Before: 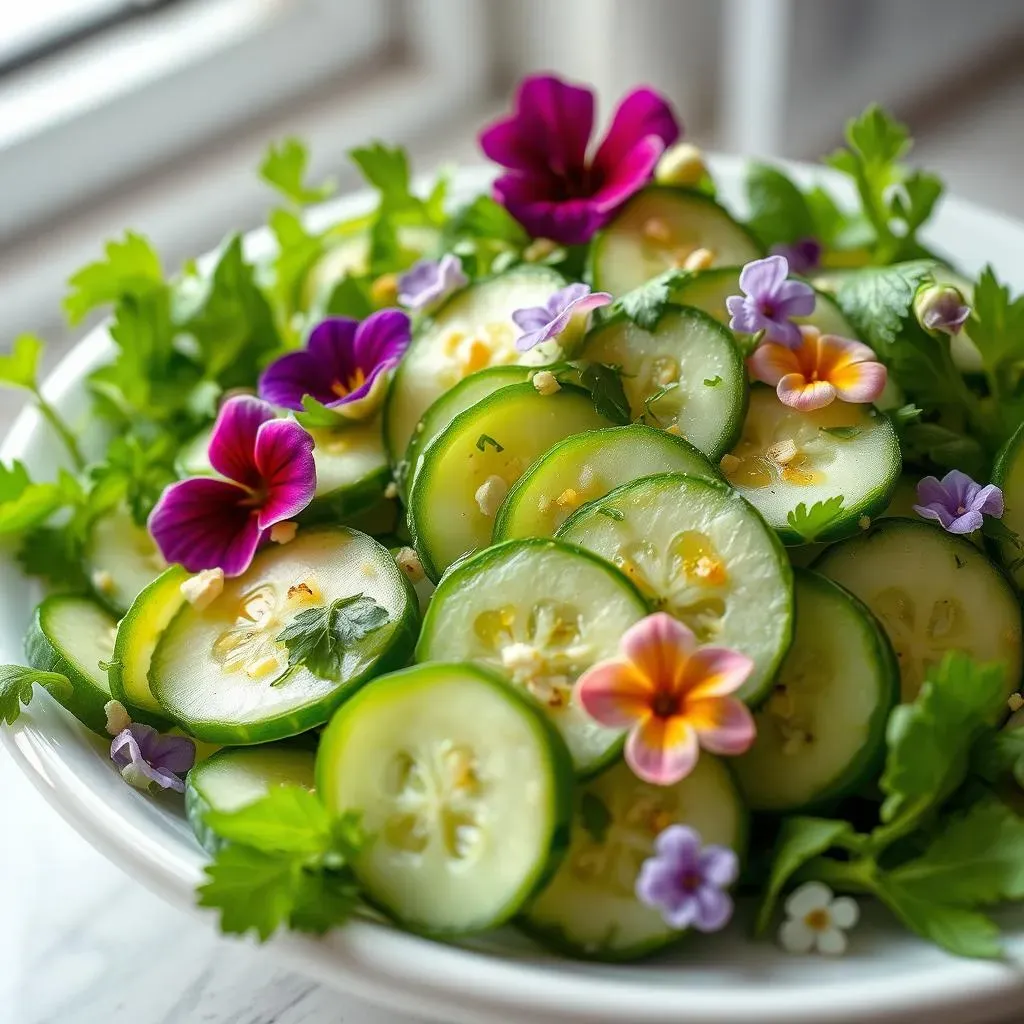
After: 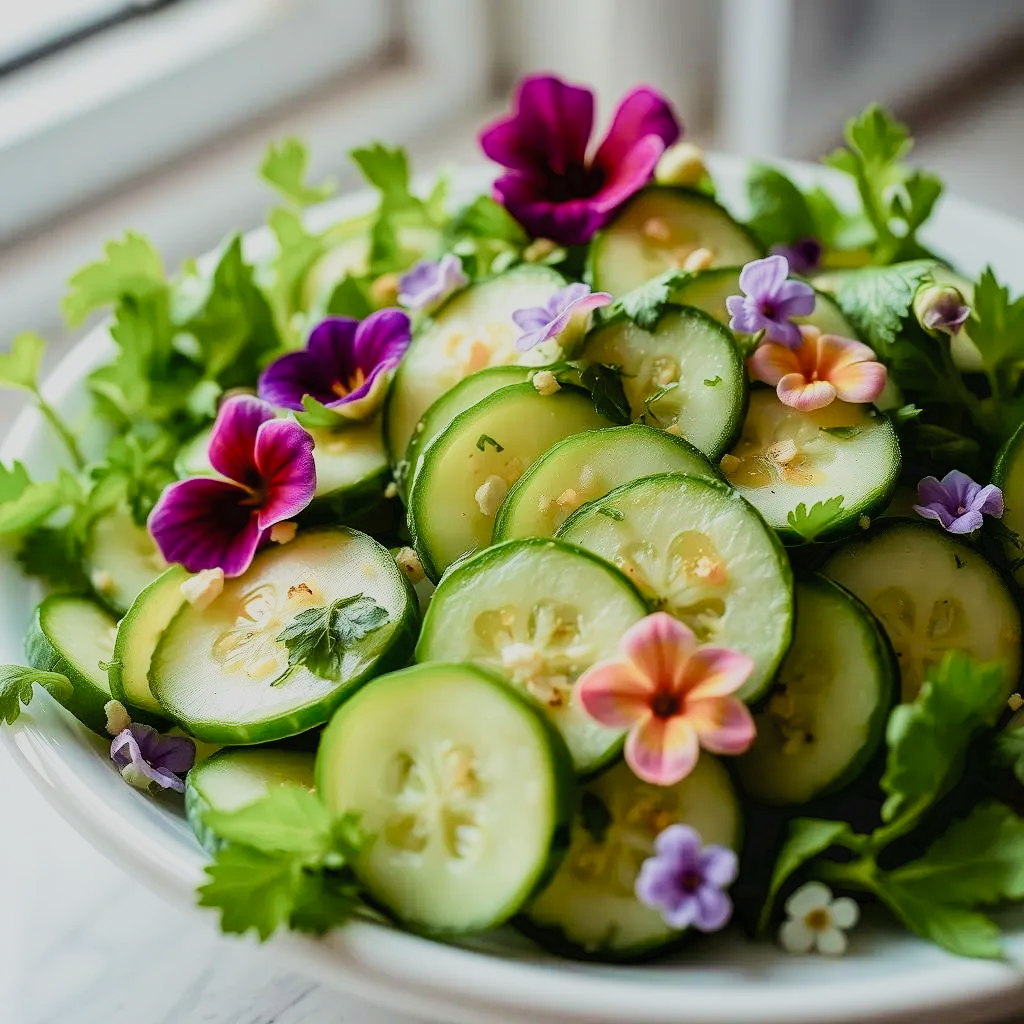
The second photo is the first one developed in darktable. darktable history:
velvia: on, module defaults
exposure: black level correction 0.01, exposure 0.015 EV, compensate exposure bias true, compensate highlight preservation false
filmic rgb: black relative exposure -7.85 EV, white relative exposure 4.25 EV, threshold 2.97 EV, hardness 3.88, color science v5 (2021), contrast in shadows safe, contrast in highlights safe, enable highlight reconstruction true
tone equalizer: -8 EV -0.378 EV, -7 EV -0.415 EV, -6 EV -0.36 EV, -5 EV -0.217 EV, -3 EV 0.252 EV, -2 EV 0.352 EV, -1 EV 0.365 EV, +0 EV 0.391 EV, edges refinement/feathering 500, mask exposure compensation -1.57 EV, preserve details no
